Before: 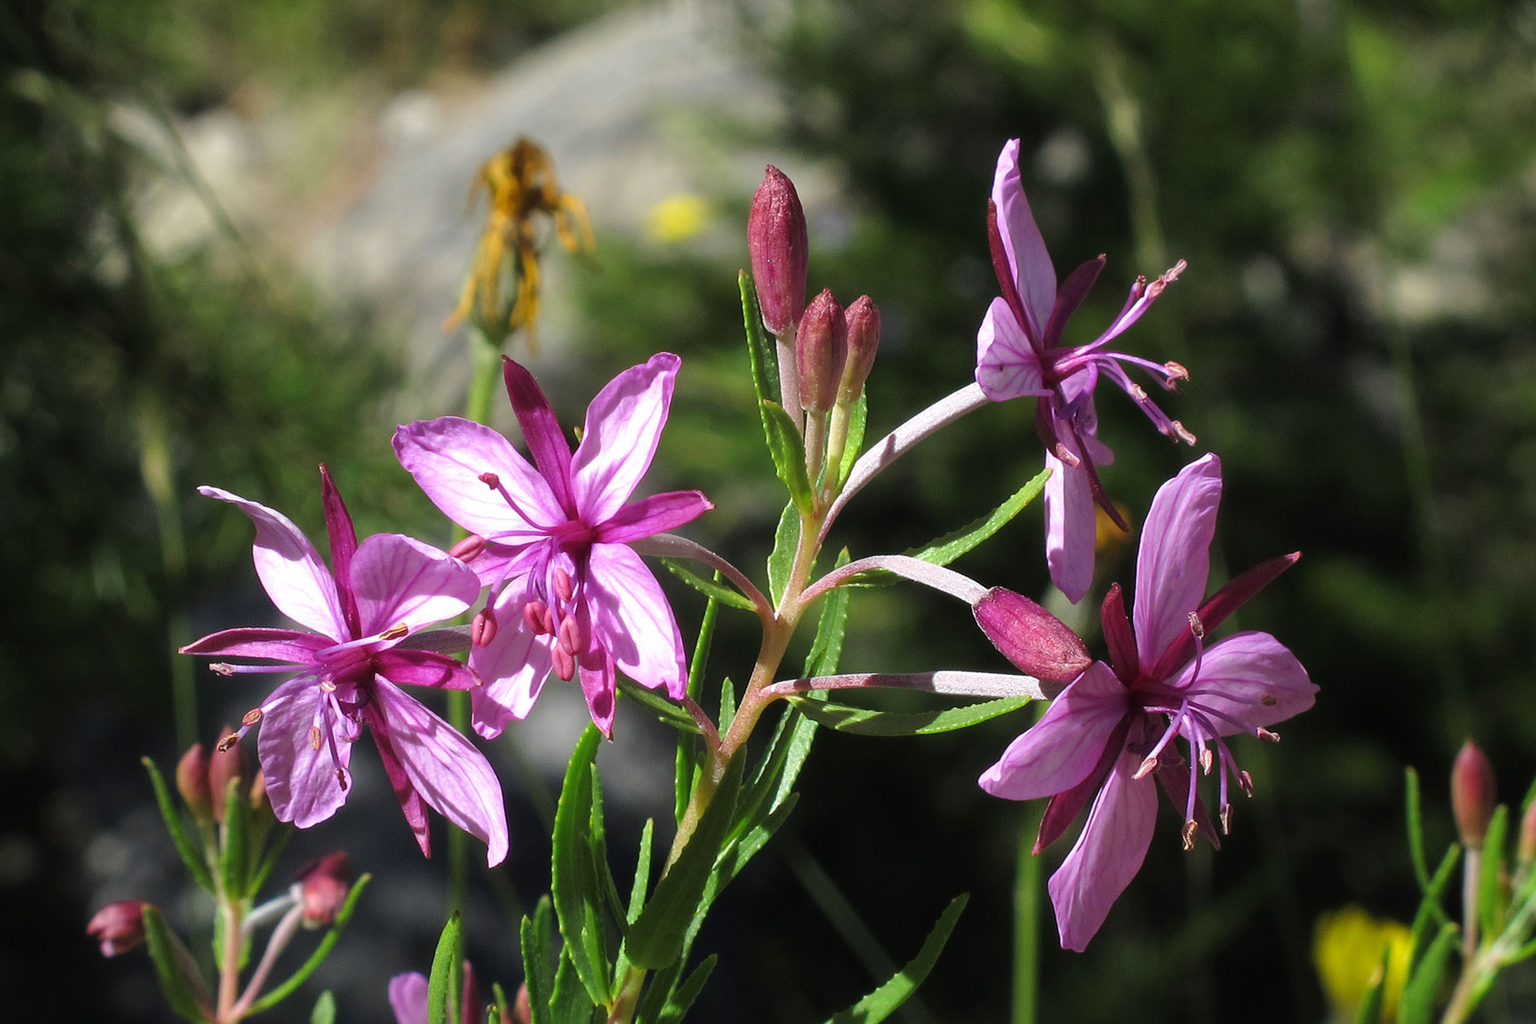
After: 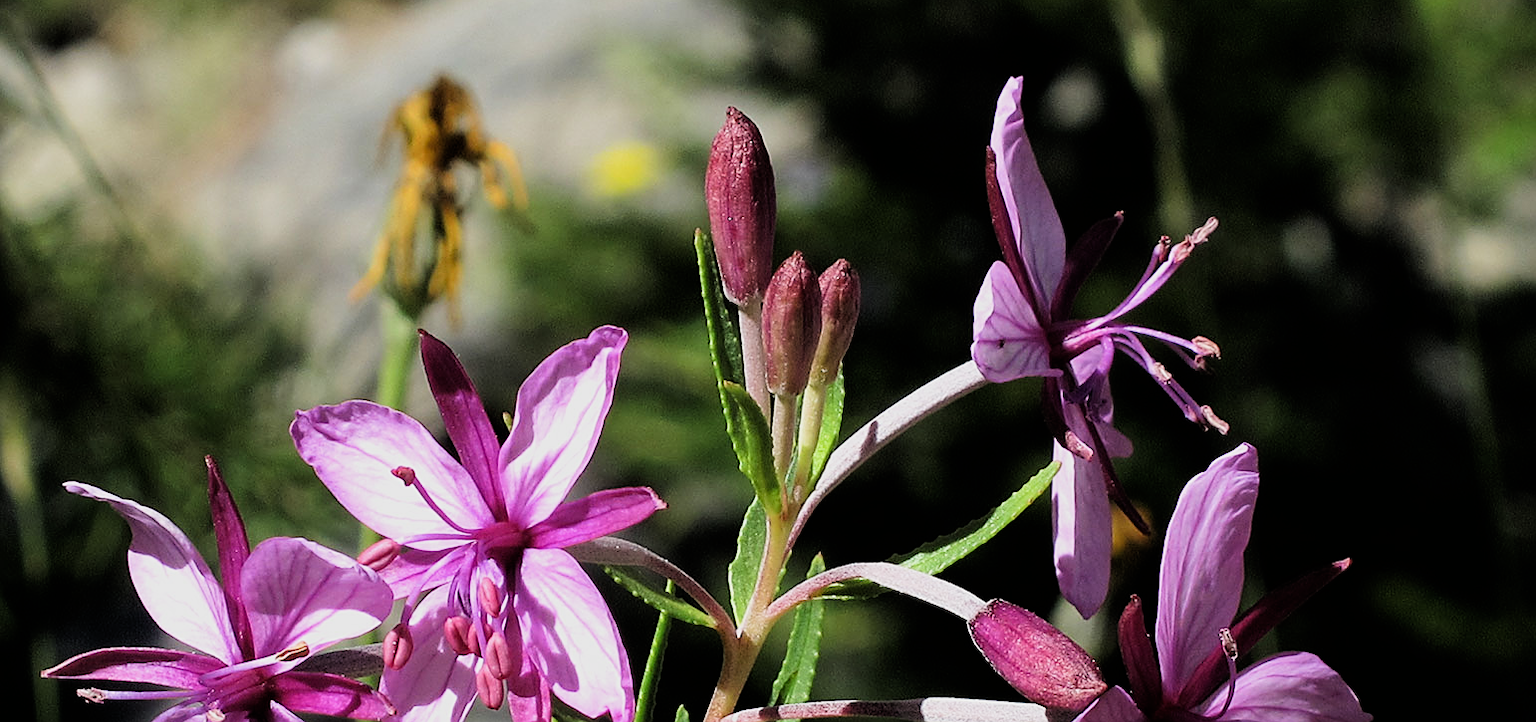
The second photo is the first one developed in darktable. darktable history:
sharpen: on, module defaults
crop and rotate: left 9.345%, top 7.22%, right 4.982%, bottom 32.331%
filmic rgb: black relative exposure -5 EV, hardness 2.88, contrast 1.4, highlights saturation mix -30%
